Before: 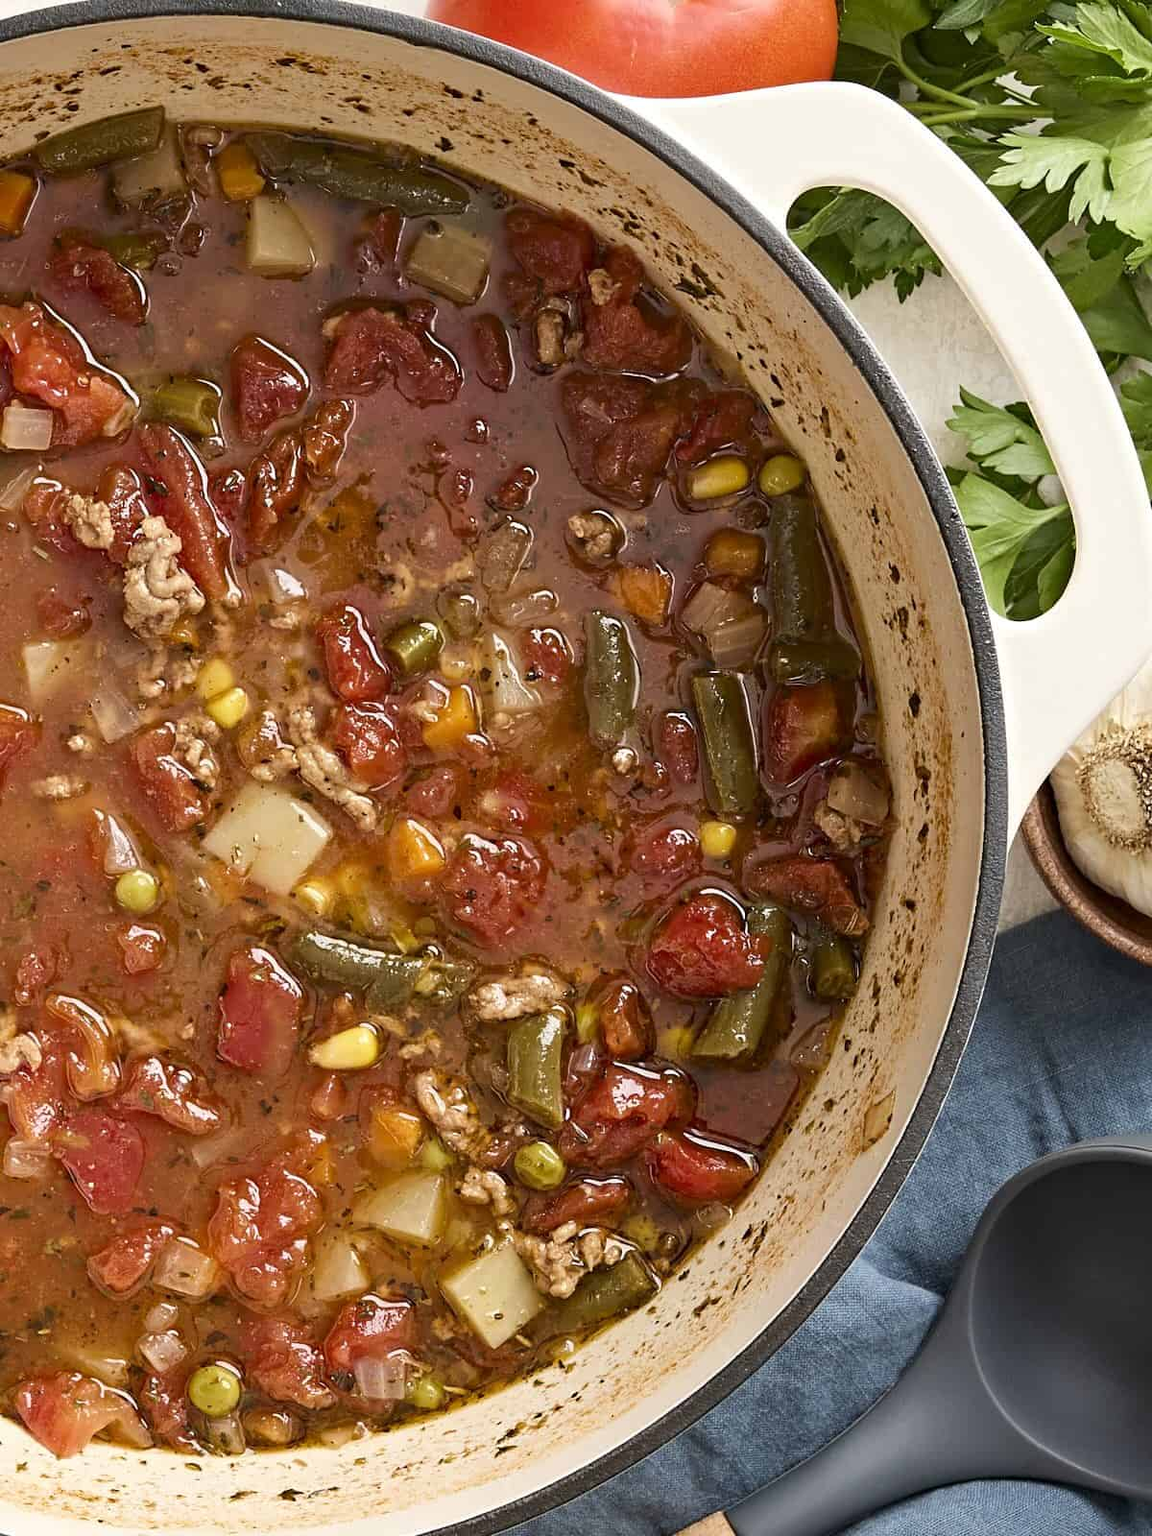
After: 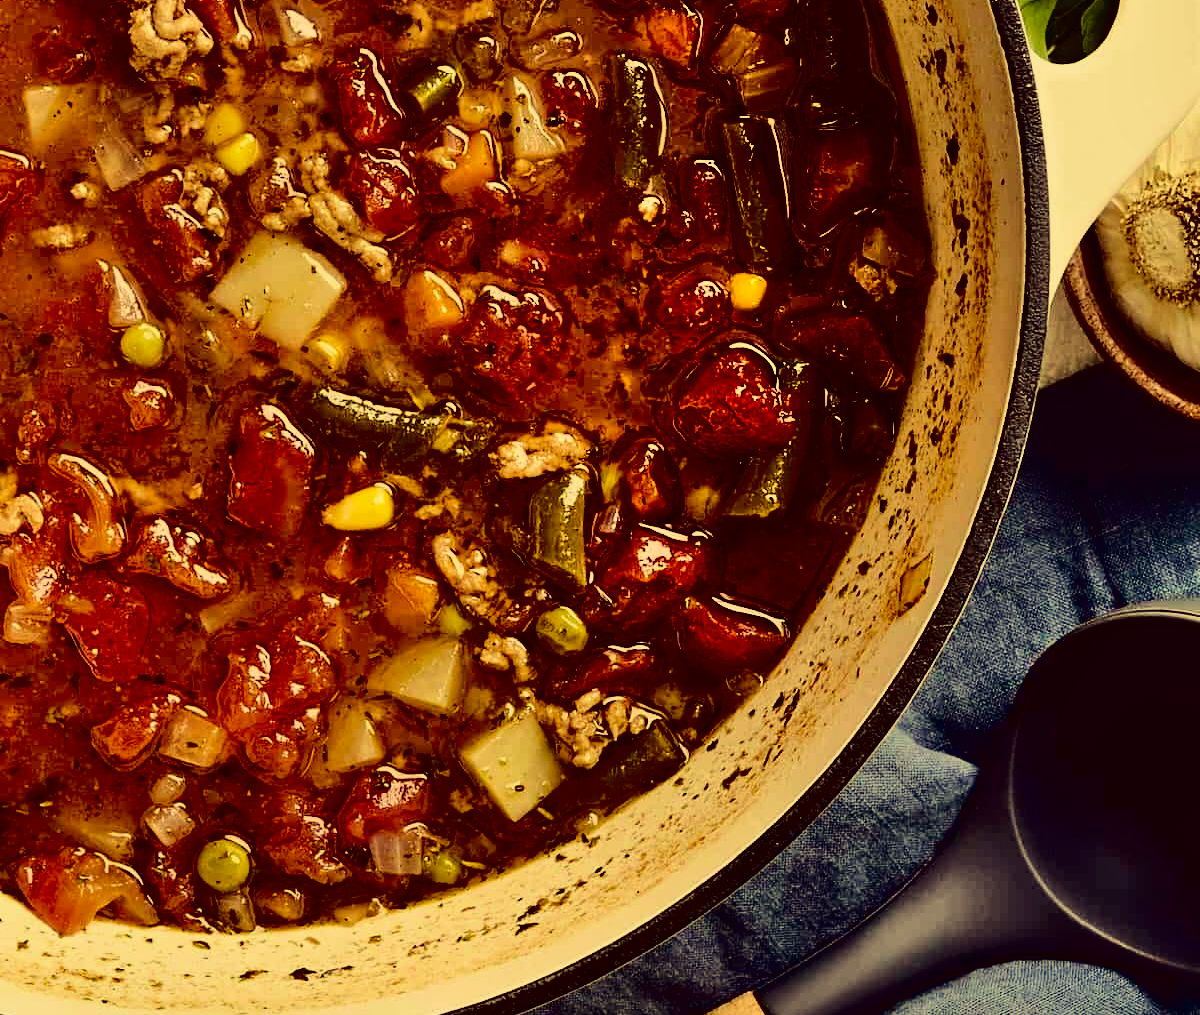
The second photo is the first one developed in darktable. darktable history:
shadows and highlights: low approximation 0.01, soften with gaussian
velvia: on, module defaults
color correction: highlights a* -0.562, highlights b* 39.9, shadows a* 9.59, shadows b* -0.613
crop and rotate: top 36.5%
exposure: exposure -0.155 EV, compensate exposure bias true, compensate highlight preservation false
tone curve: curves: ch0 [(0, 0) (0.003, 0.008) (0.011, 0.008) (0.025, 0.008) (0.044, 0.008) (0.069, 0.006) (0.1, 0.006) (0.136, 0.006) (0.177, 0.008) (0.224, 0.012) (0.277, 0.026) (0.335, 0.083) (0.399, 0.165) (0.468, 0.292) (0.543, 0.416) (0.623, 0.535) (0.709, 0.692) (0.801, 0.853) (0.898, 0.981) (1, 1)], color space Lab, independent channels, preserve colors none
filmic rgb: black relative exposure -7.65 EV, white relative exposure 4.56 EV, threshold 2.95 EV, hardness 3.61, contrast 1.057, color science v6 (2022), iterations of high-quality reconstruction 0, enable highlight reconstruction true
